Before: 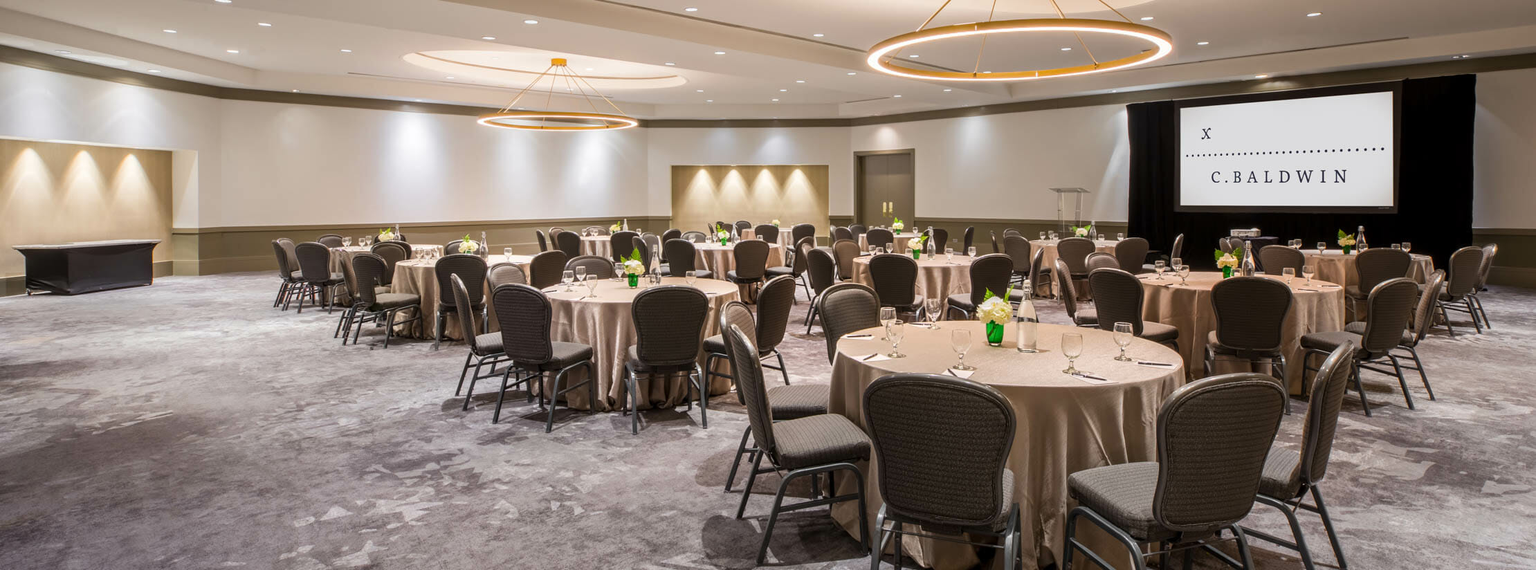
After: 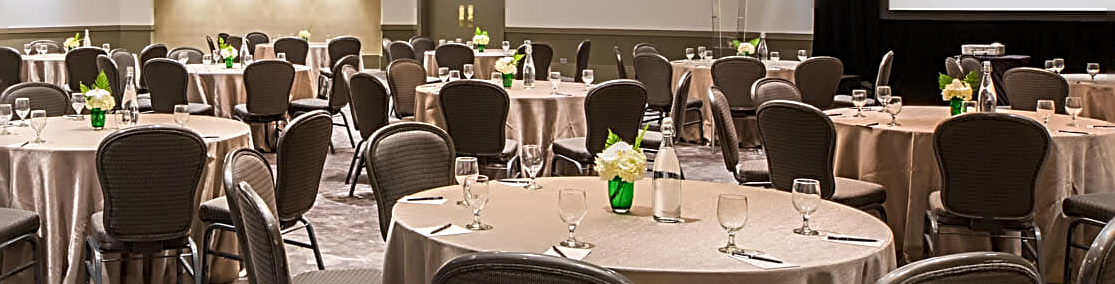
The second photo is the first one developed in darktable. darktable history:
crop: left 36.815%, top 34.866%, right 12.939%, bottom 30.552%
sharpen: radius 2.998, amount 0.766
